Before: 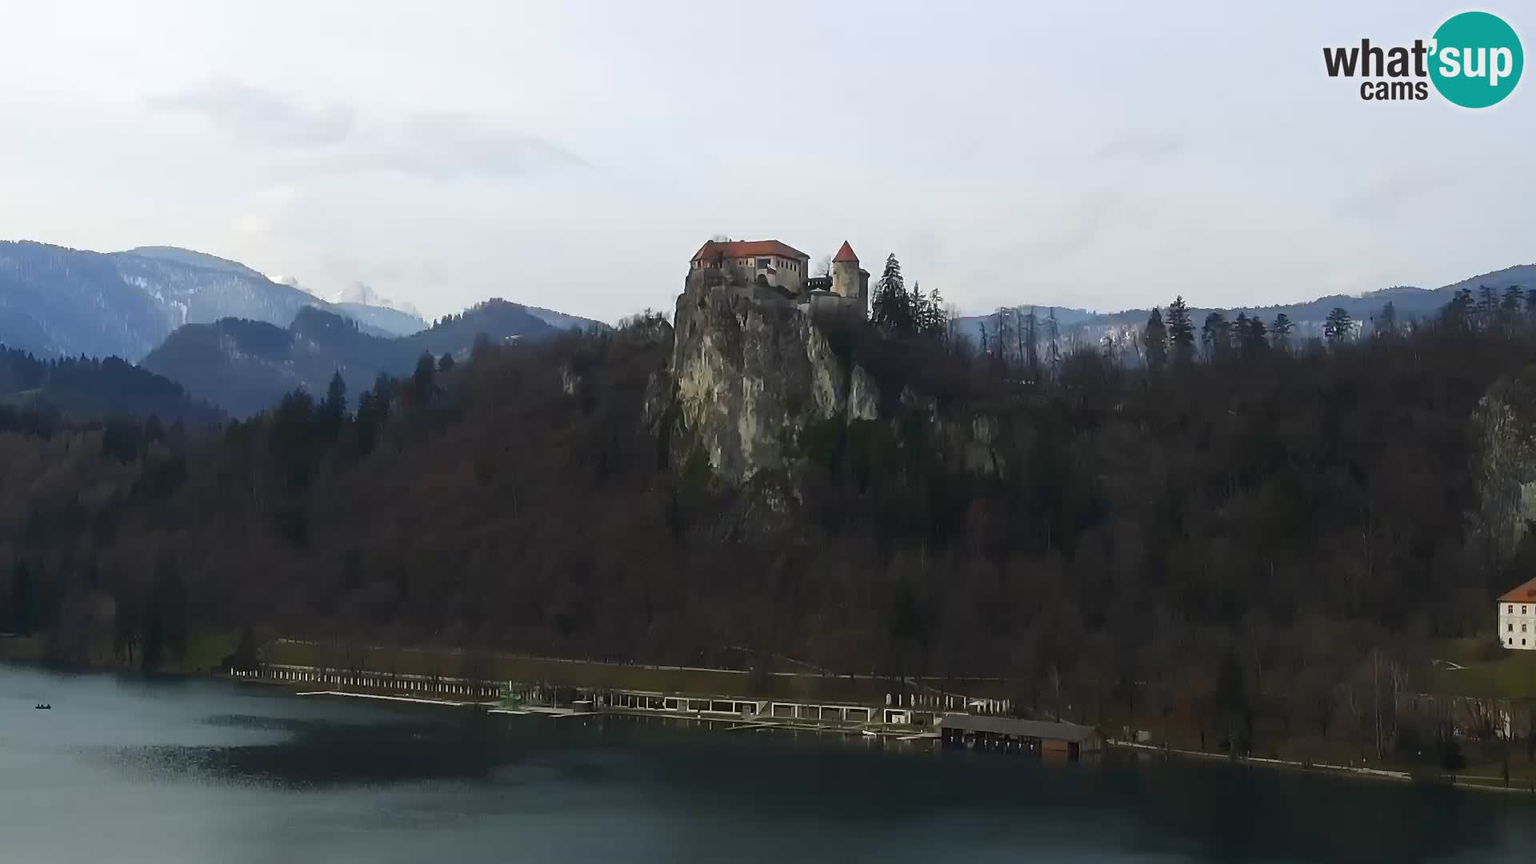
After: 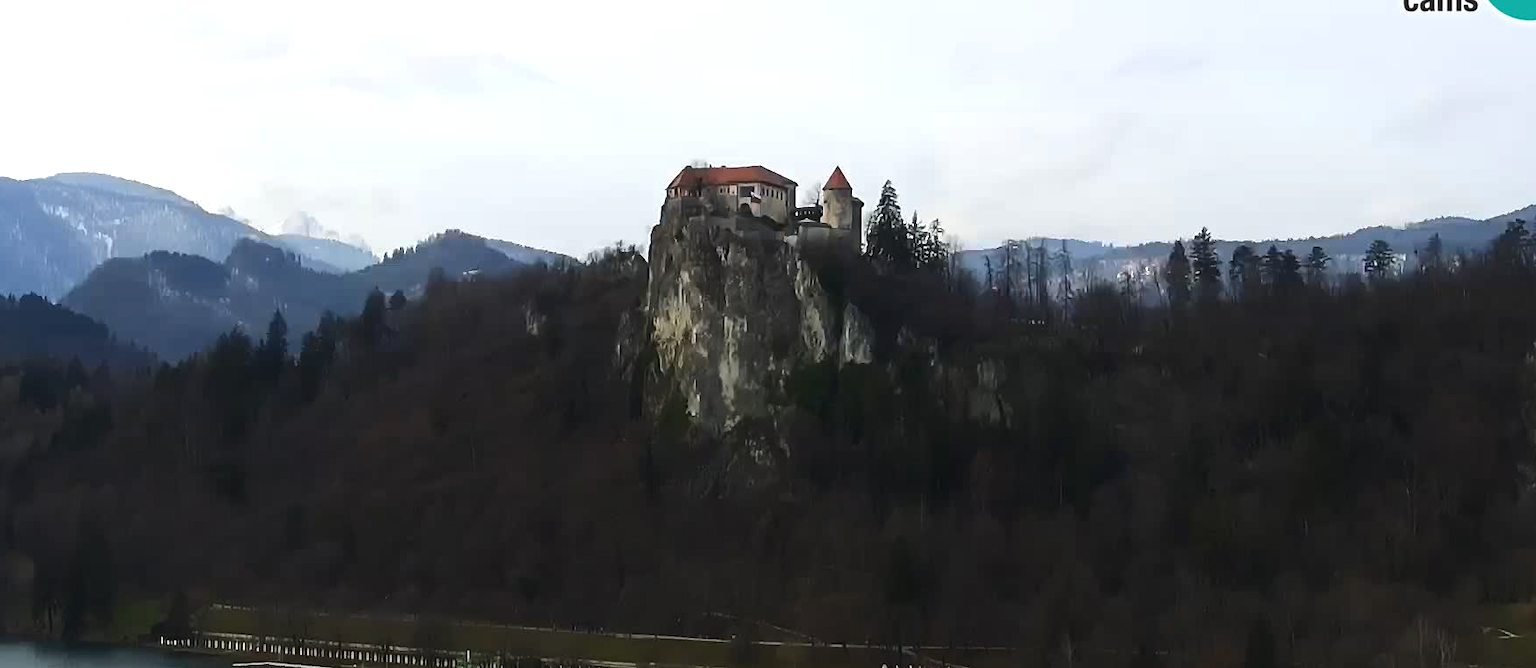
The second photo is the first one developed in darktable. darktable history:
tone equalizer: -8 EV -0.385 EV, -7 EV -0.398 EV, -6 EV -0.36 EV, -5 EV -0.261 EV, -3 EV 0.257 EV, -2 EV 0.334 EV, -1 EV 0.41 EV, +0 EV 0.417 EV, edges refinement/feathering 500, mask exposure compensation -1.57 EV, preserve details no
crop: left 5.522%, top 10.397%, right 3.551%, bottom 18.943%
